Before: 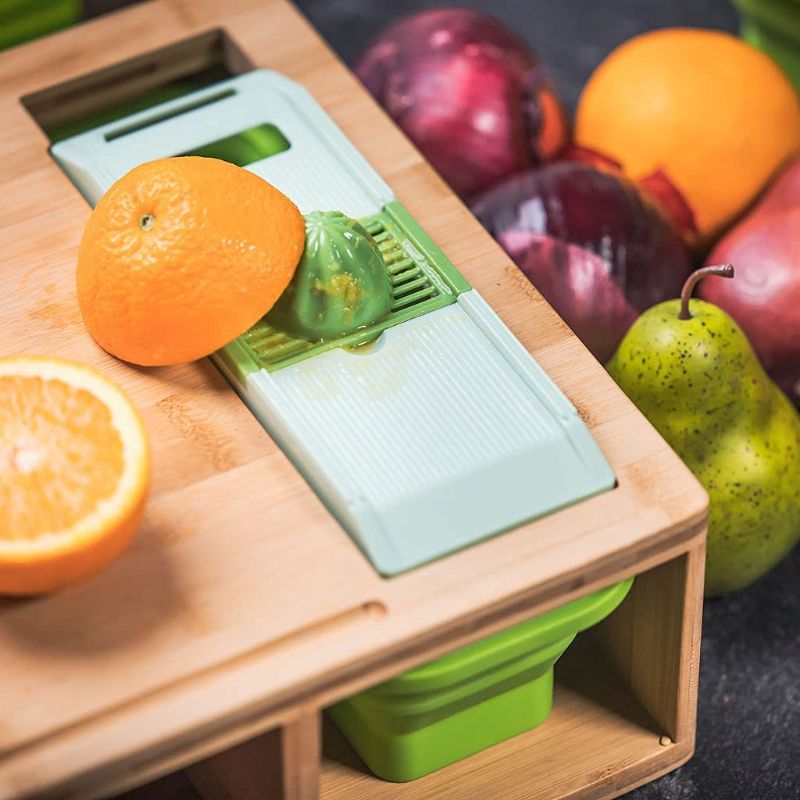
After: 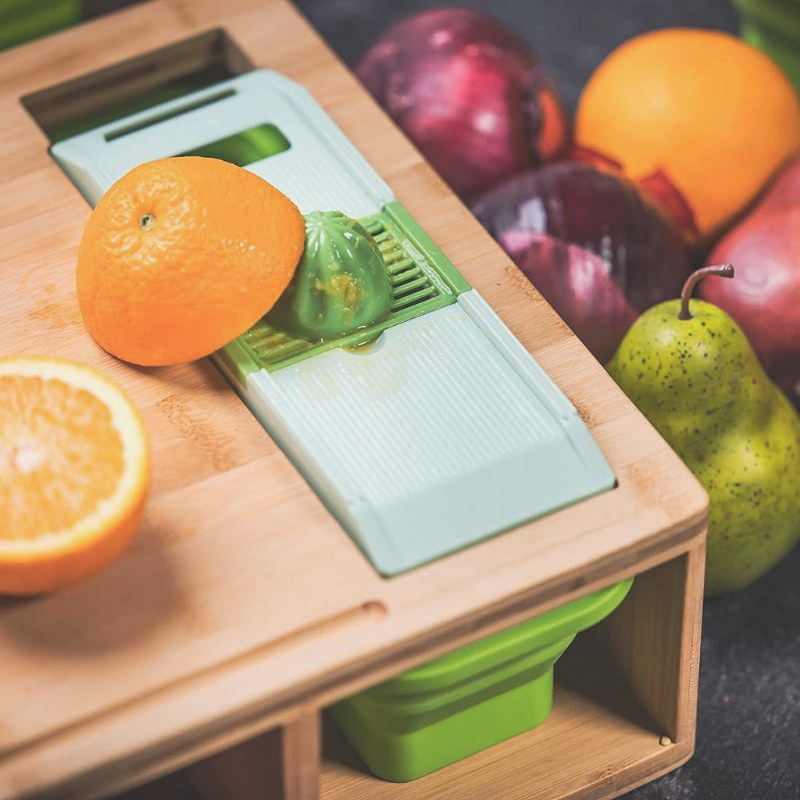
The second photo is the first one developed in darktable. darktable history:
exposure: black level correction -0.024, exposure -0.119 EV, compensate highlight preservation false
